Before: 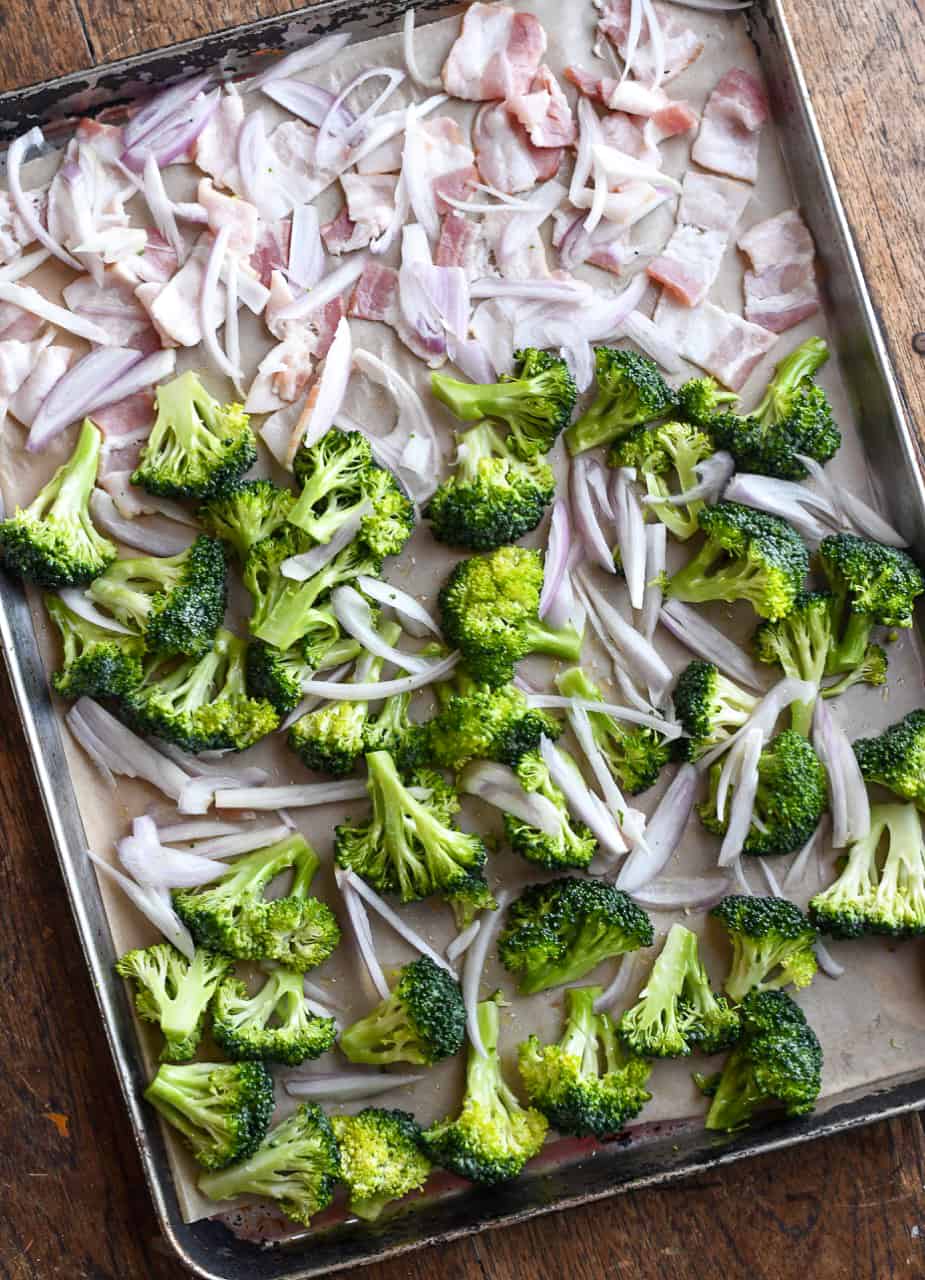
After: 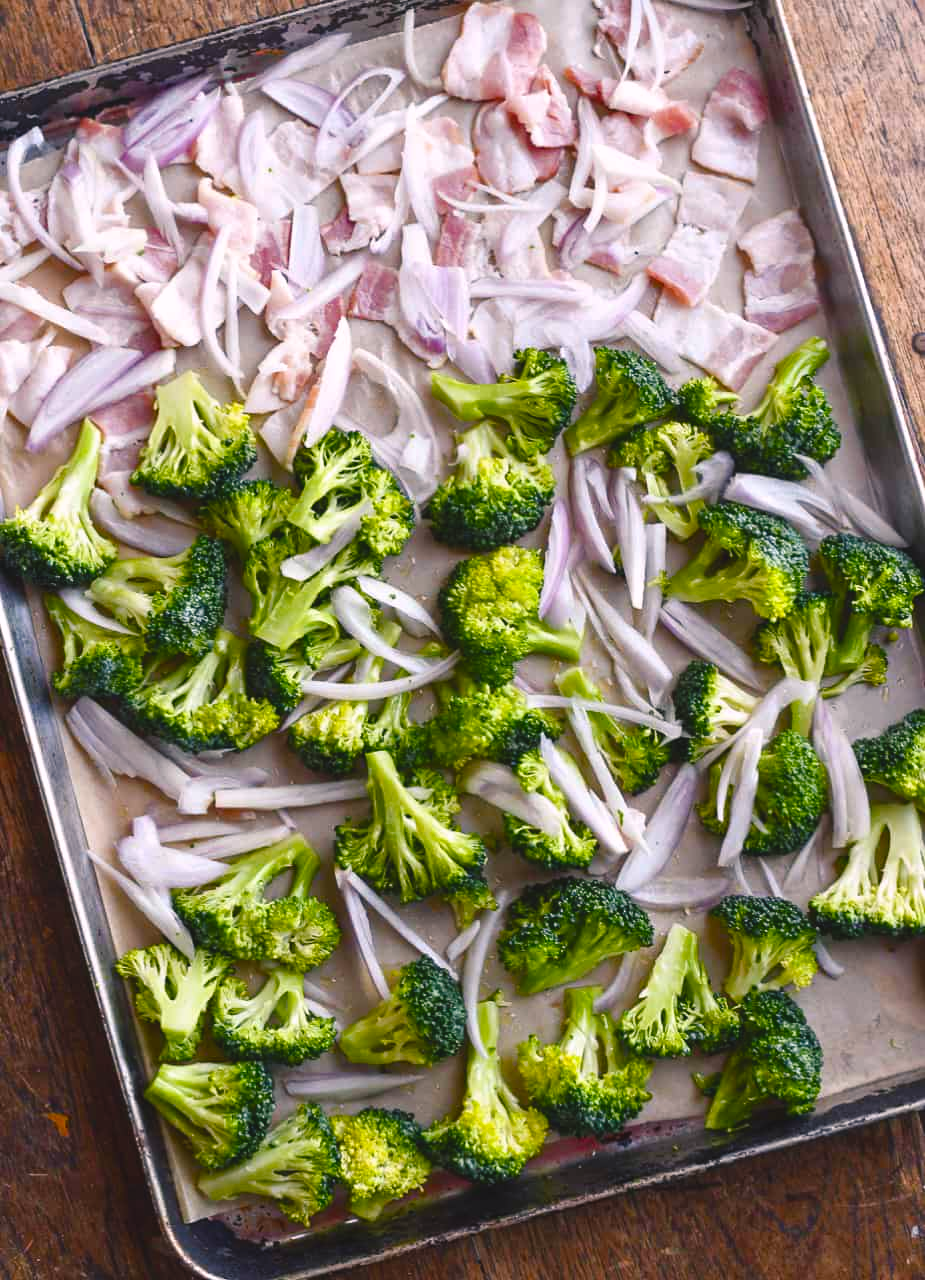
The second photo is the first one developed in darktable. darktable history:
color balance rgb: shadows lift › chroma 2%, shadows lift › hue 247.2°, power › chroma 0.3%, power › hue 25.2°, highlights gain › chroma 3%, highlights gain › hue 60°, global offset › luminance 0.75%, perceptual saturation grading › global saturation 20%, perceptual saturation grading › highlights -20%, perceptual saturation grading › shadows 30%, global vibrance 20%
white balance: red 0.984, blue 1.059
